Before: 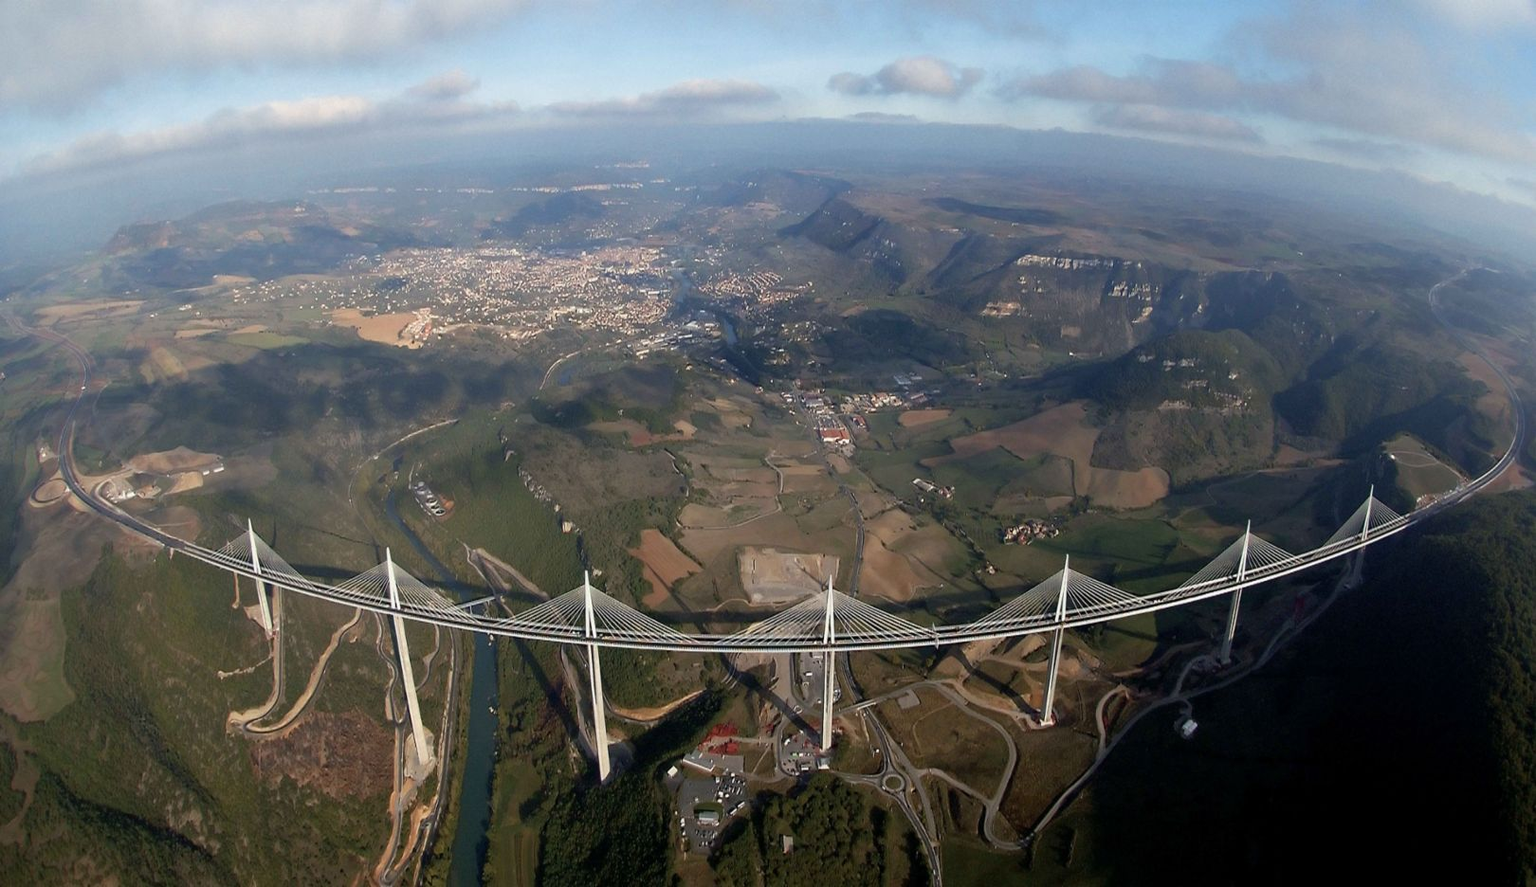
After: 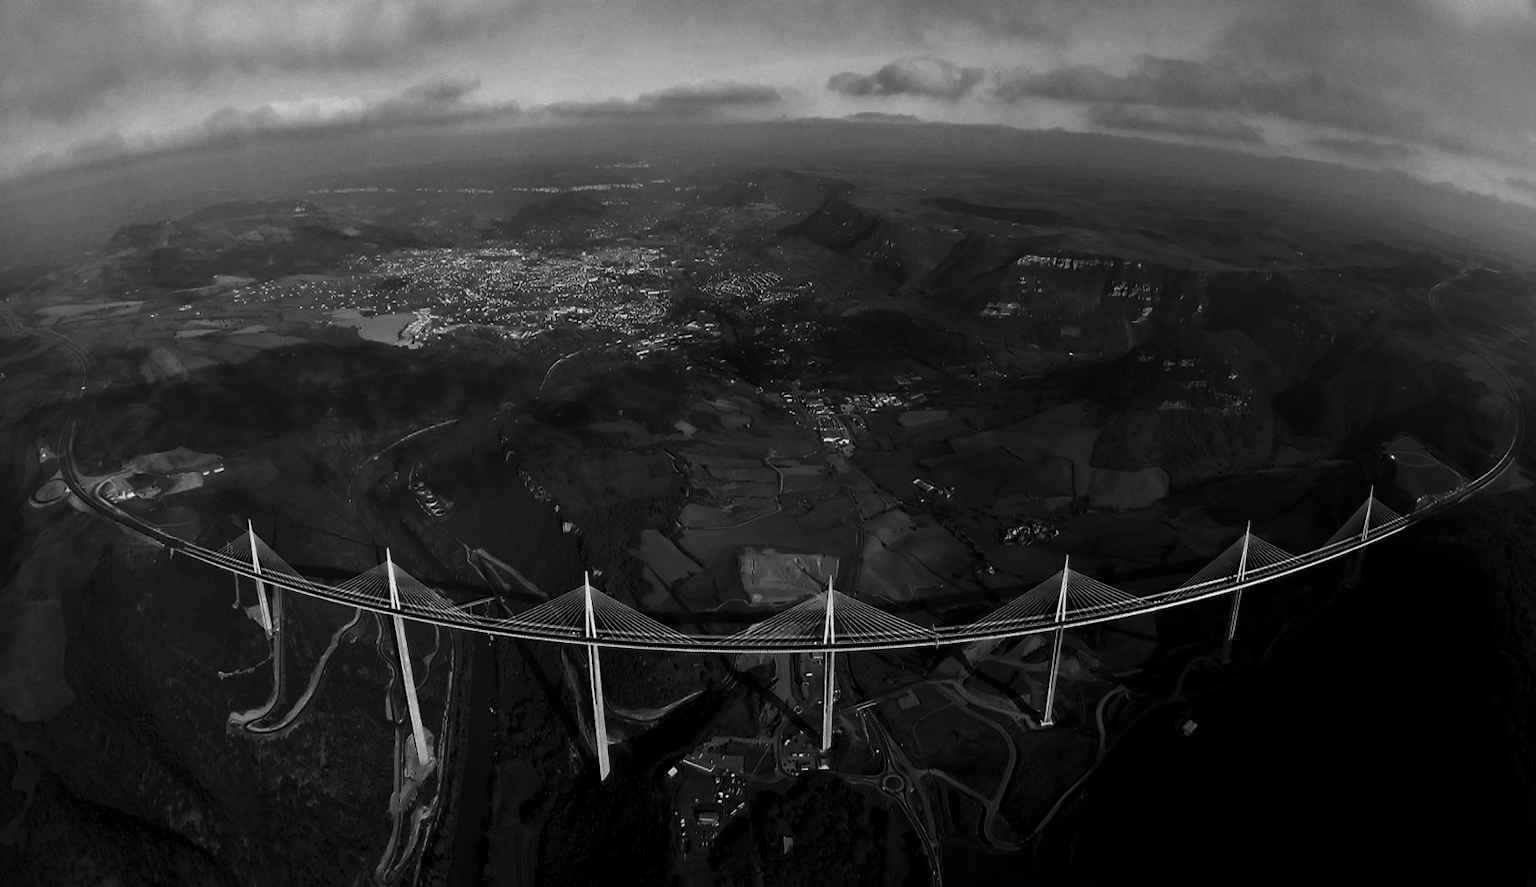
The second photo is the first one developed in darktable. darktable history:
contrast brightness saturation: contrast -0.029, brightness -0.592, saturation -0.981
